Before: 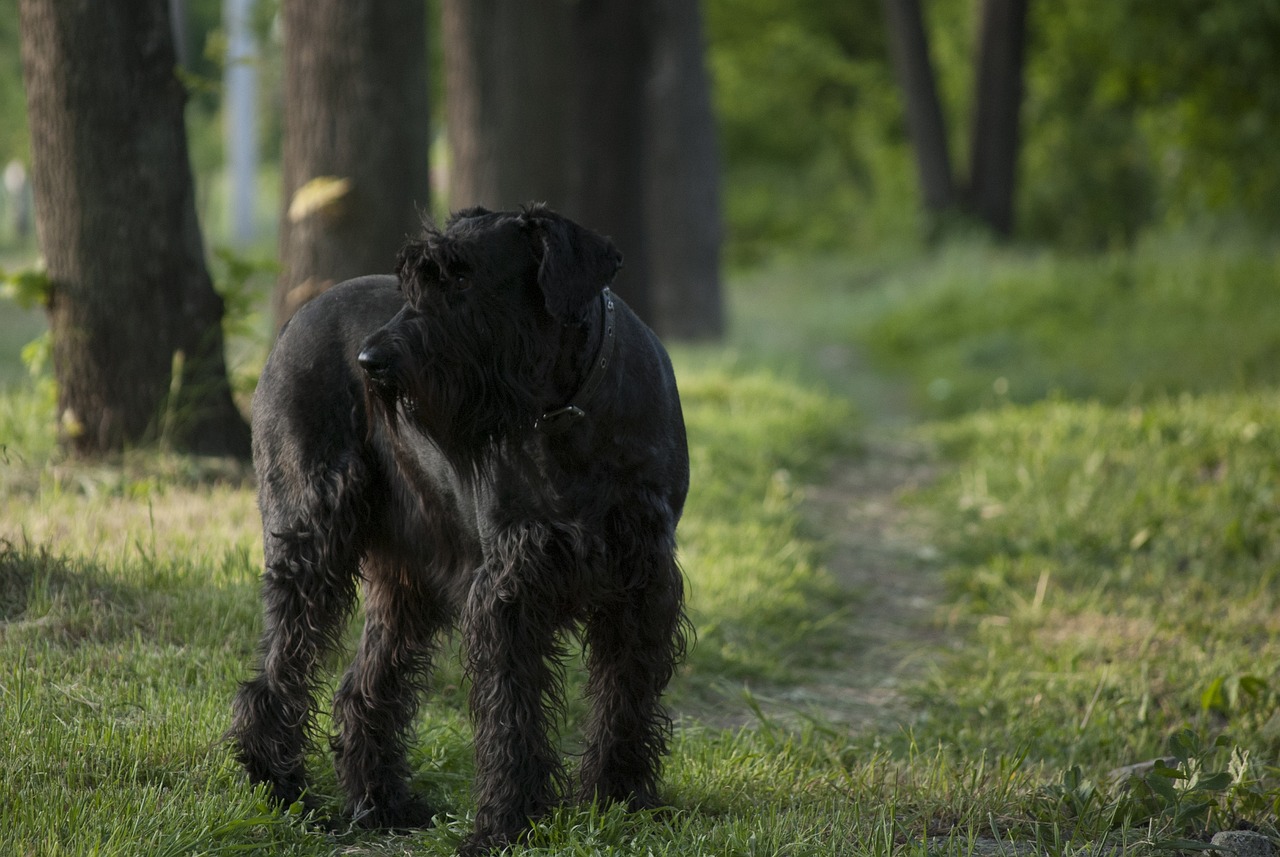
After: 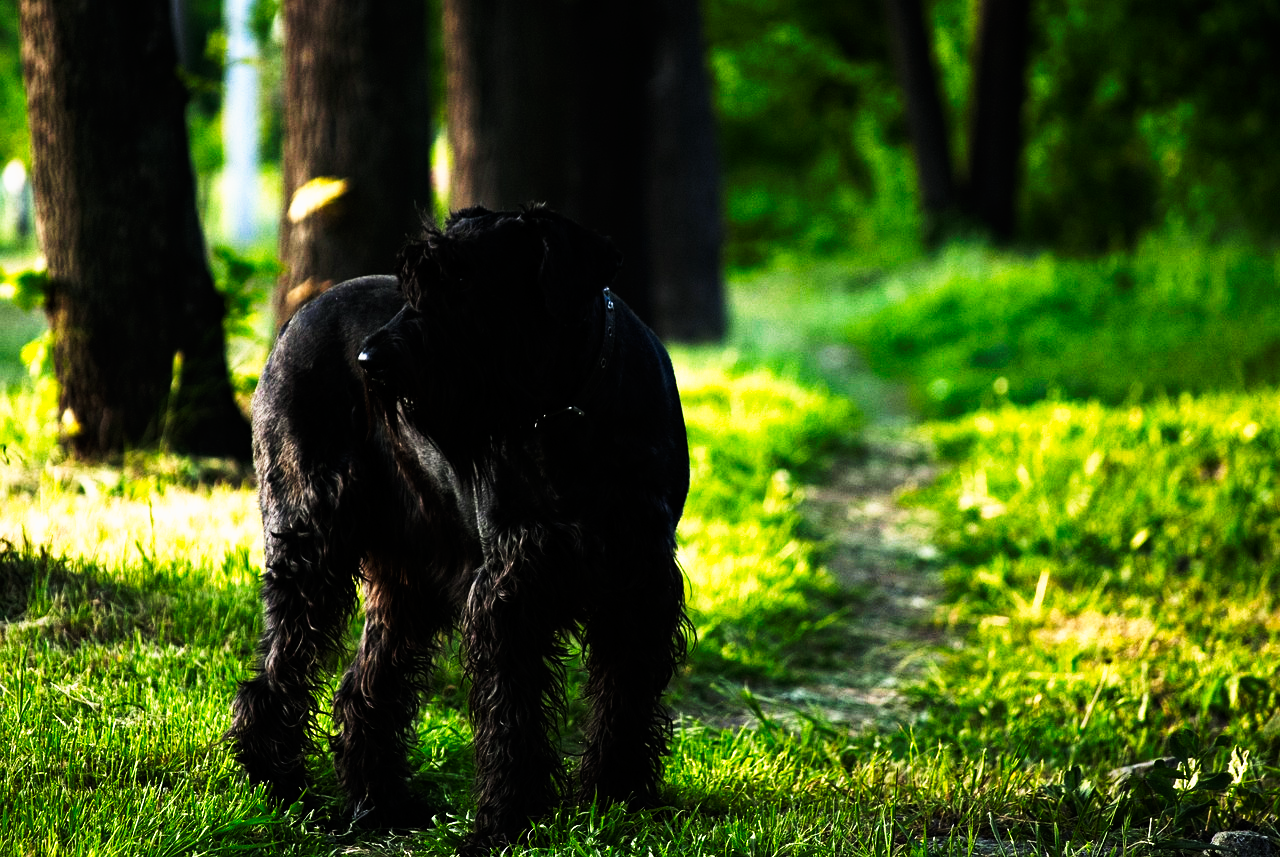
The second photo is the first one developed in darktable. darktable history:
tone curve: curves: ch0 [(0, 0) (0.003, 0) (0.011, 0.001) (0.025, 0.003) (0.044, 0.003) (0.069, 0.006) (0.1, 0.009) (0.136, 0.014) (0.177, 0.029) (0.224, 0.061) (0.277, 0.127) (0.335, 0.218) (0.399, 0.38) (0.468, 0.588) (0.543, 0.809) (0.623, 0.947) (0.709, 0.987) (0.801, 0.99) (0.898, 0.99) (1, 1)], preserve colors none
haze removal: on, module defaults
